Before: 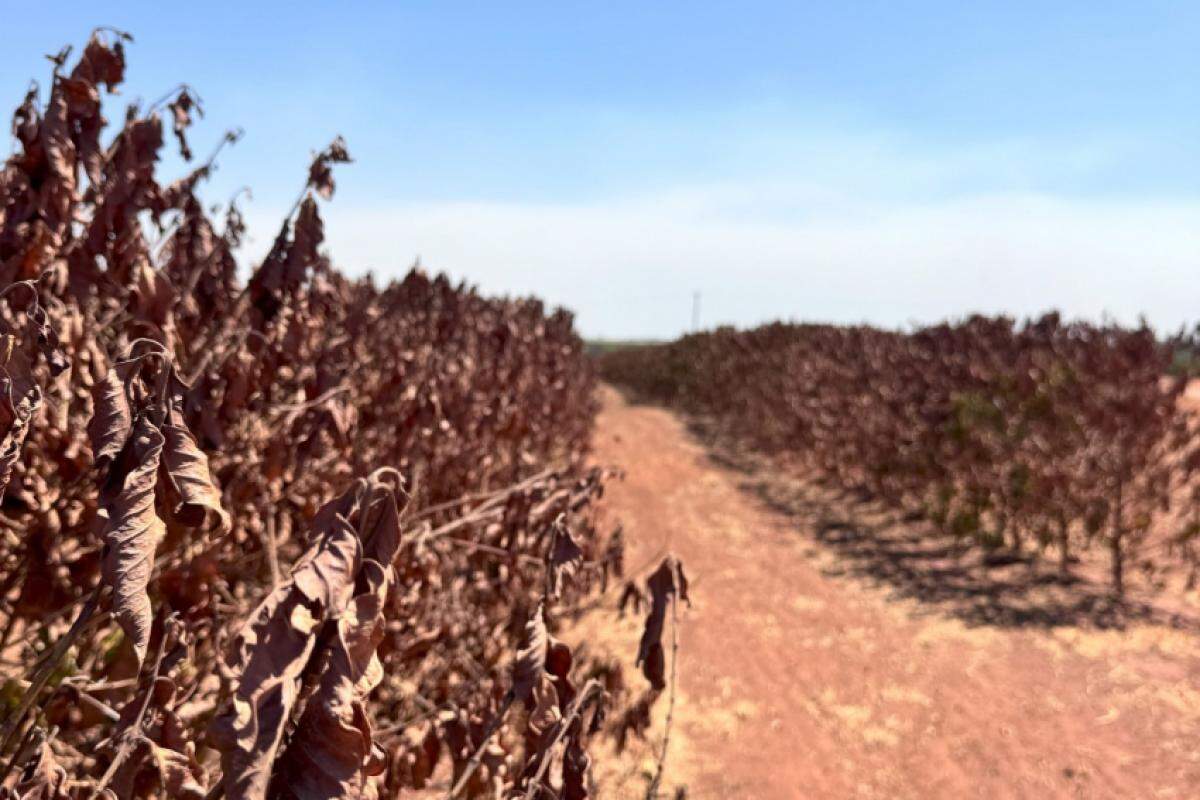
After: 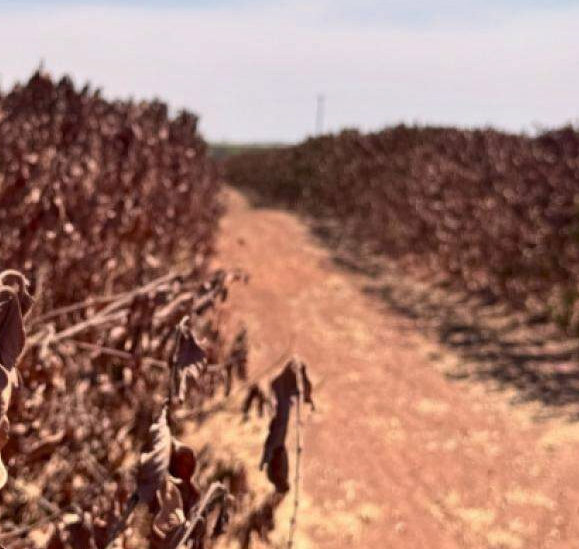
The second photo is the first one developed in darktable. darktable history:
crop: left 31.379%, top 24.658%, right 20.326%, bottom 6.628%
graduated density: density 0.38 EV, hardness 21%, rotation -6.11°, saturation 32%
shadows and highlights: shadows 20.91, highlights -35.45, soften with gaussian
